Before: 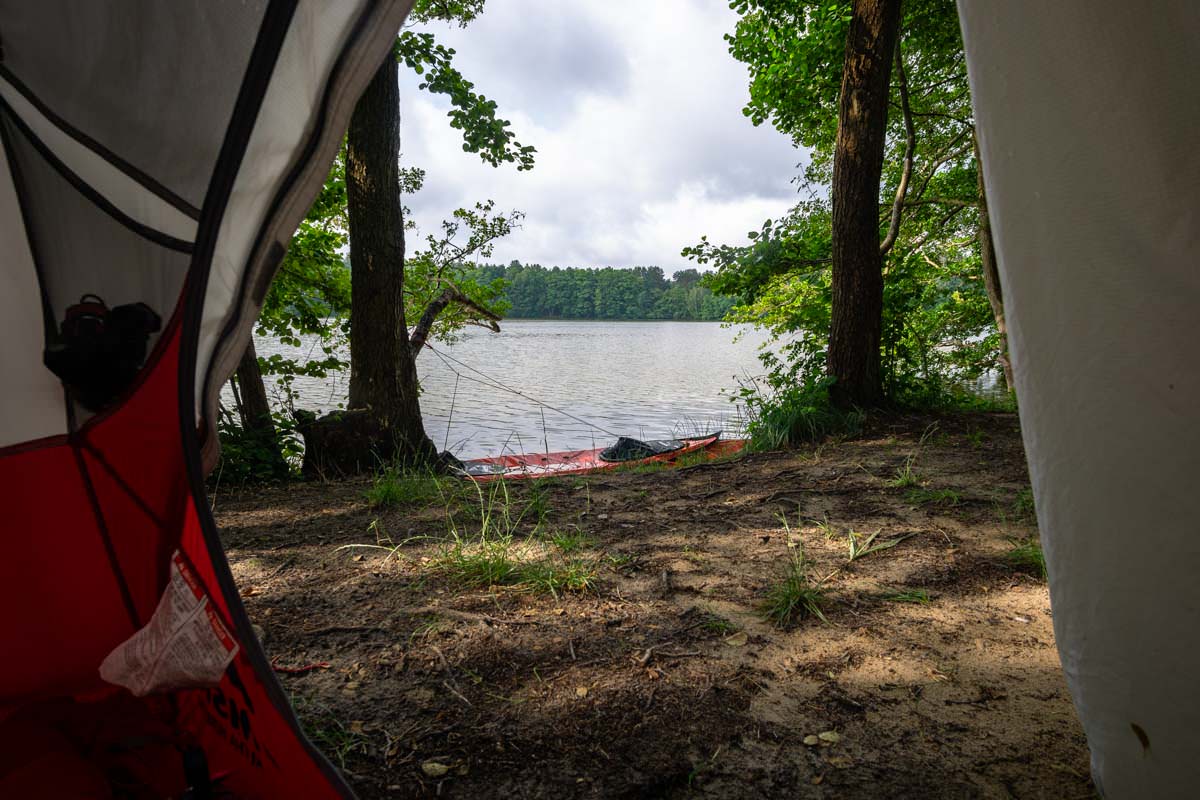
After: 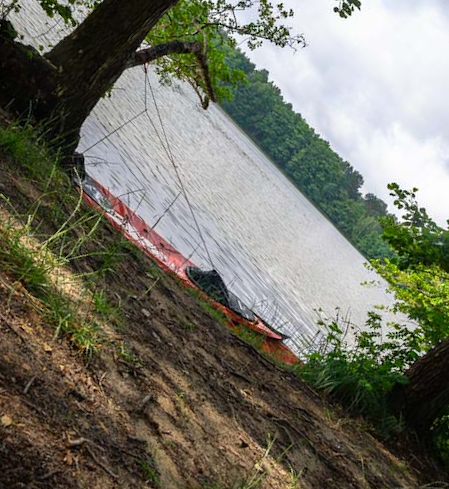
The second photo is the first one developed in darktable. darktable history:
crop and rotate: angle -45.49°, top 16.376%, right 0.774%, bottom 11.693%
